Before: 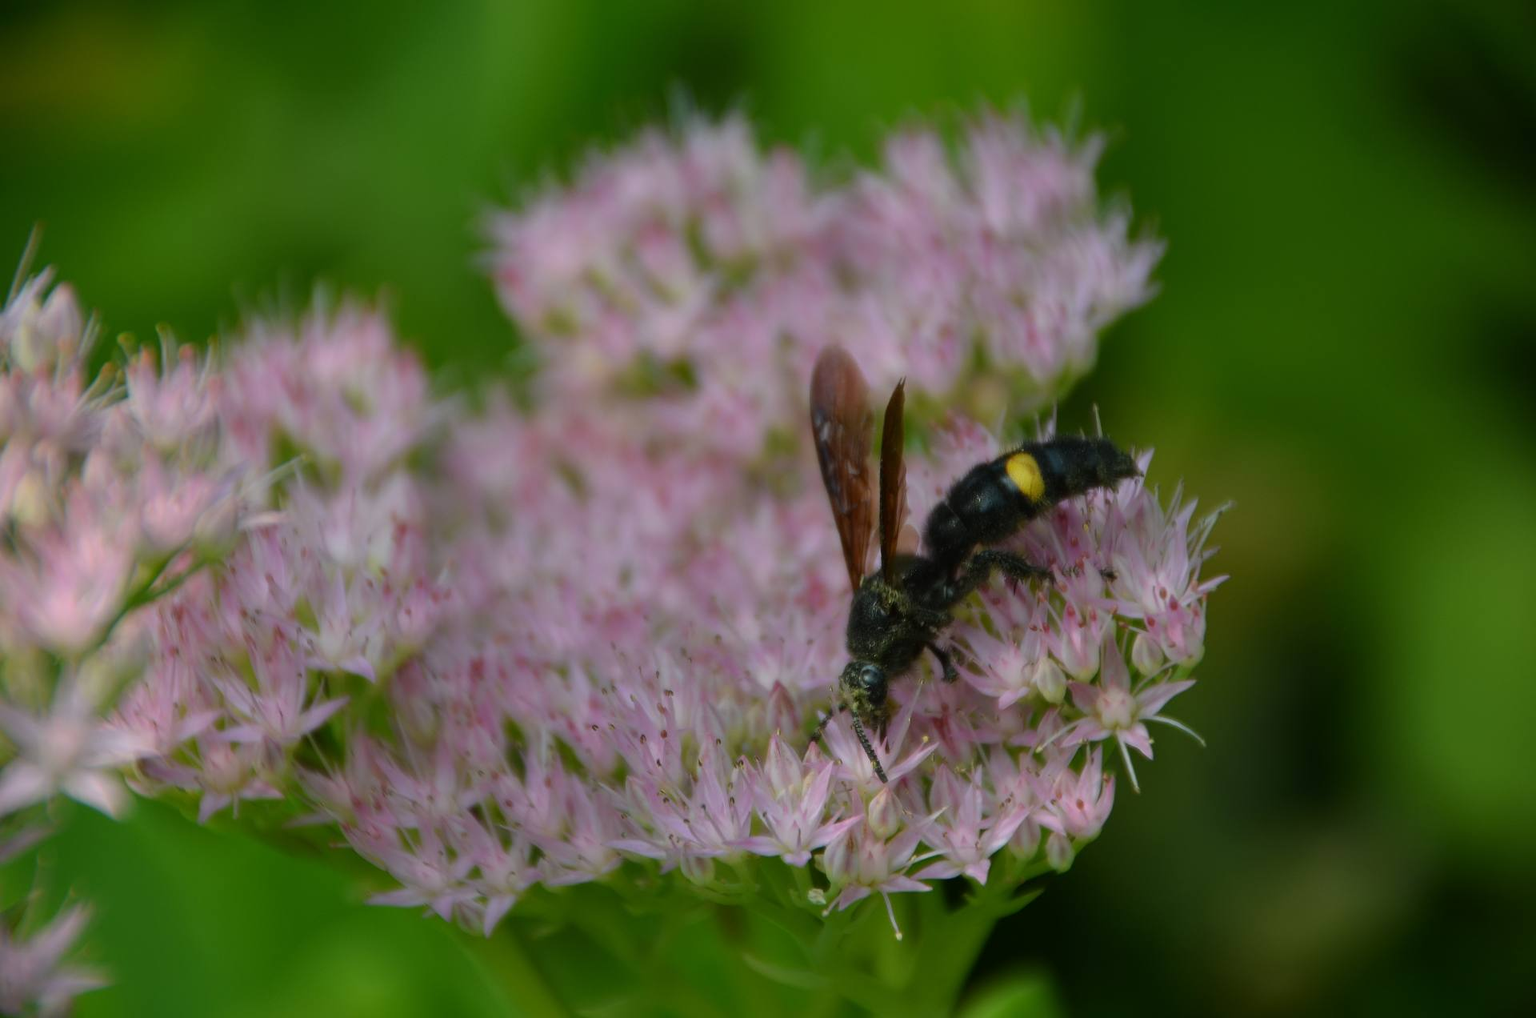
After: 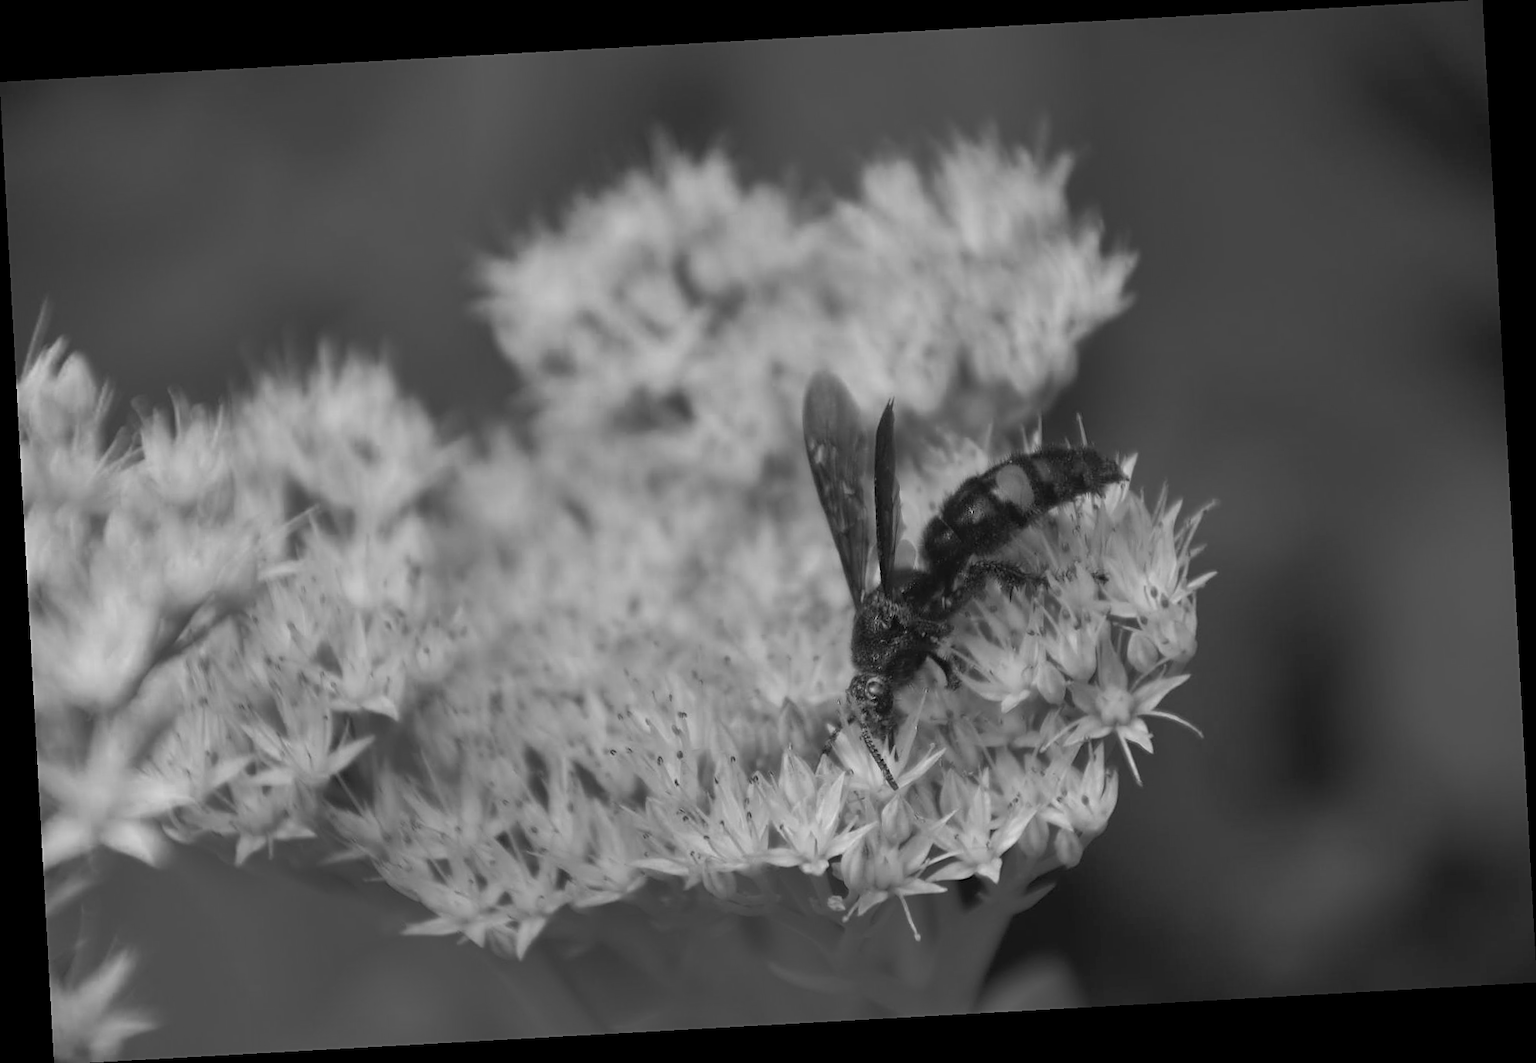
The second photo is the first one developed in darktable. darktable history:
contrast brightness saturation: brightness 0.18, saturation -0.5
rotate and perspective: rotation -3.18°, automatic cropping off
sharpen: on, module defaults
color zones: curves: ch0 [(0.287, 0.048) (0.493, 0.484) (0.737, 0.816)]; ch1 [(0, 0) (0.143, 0) (0.286, 0) (0.429, 0) (0.571, 0) (0.714, 0) (0.857, 0)]
